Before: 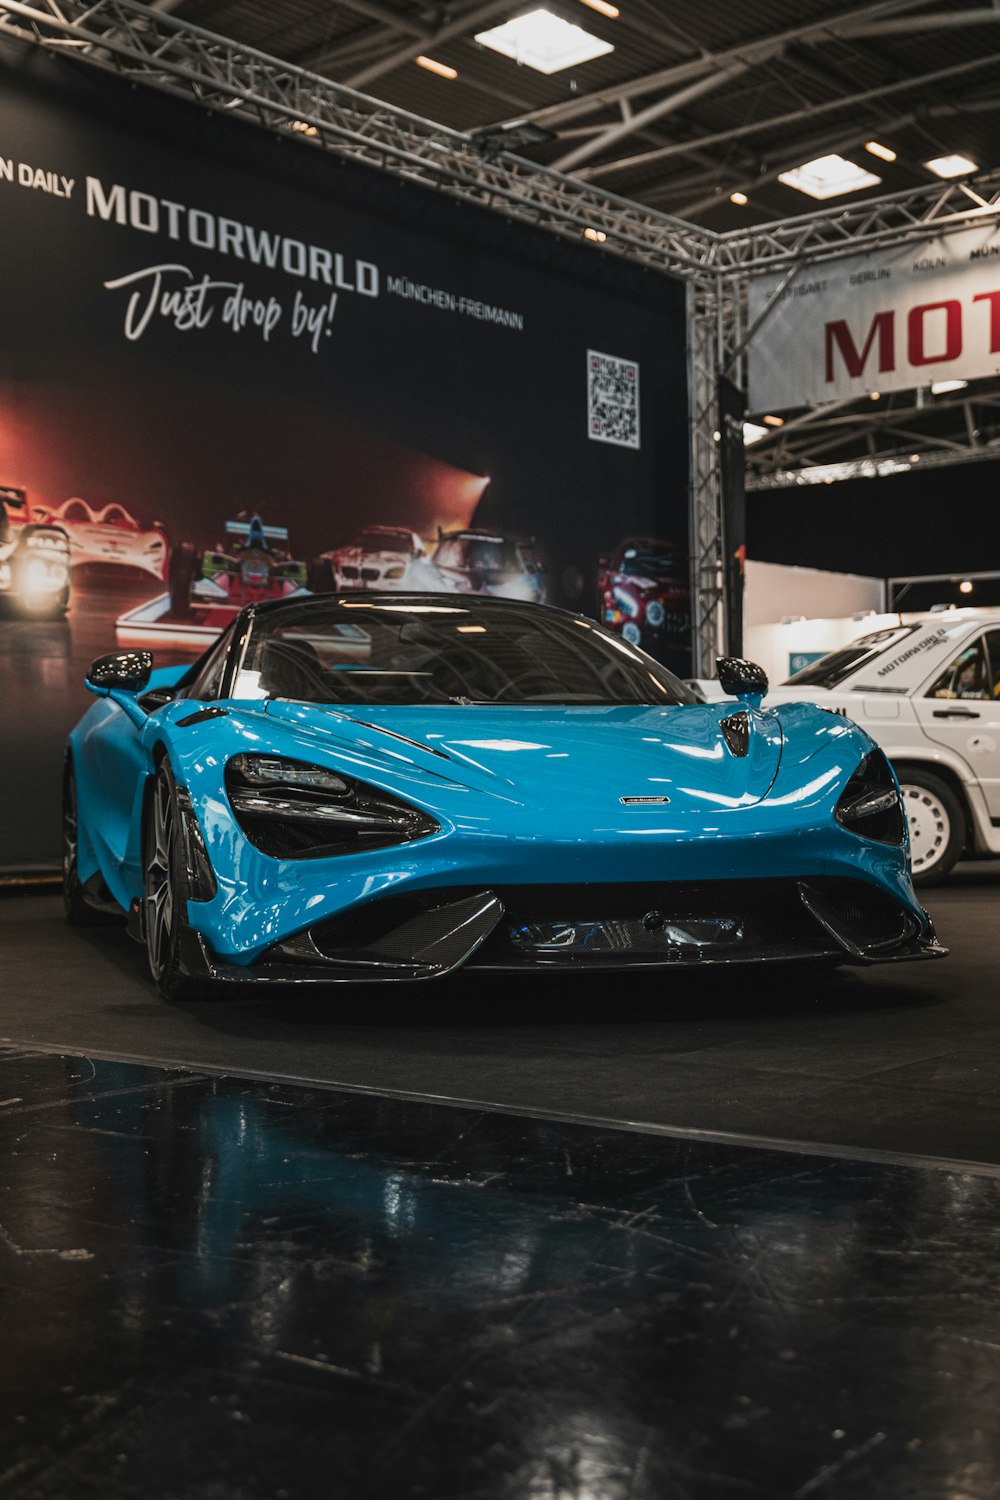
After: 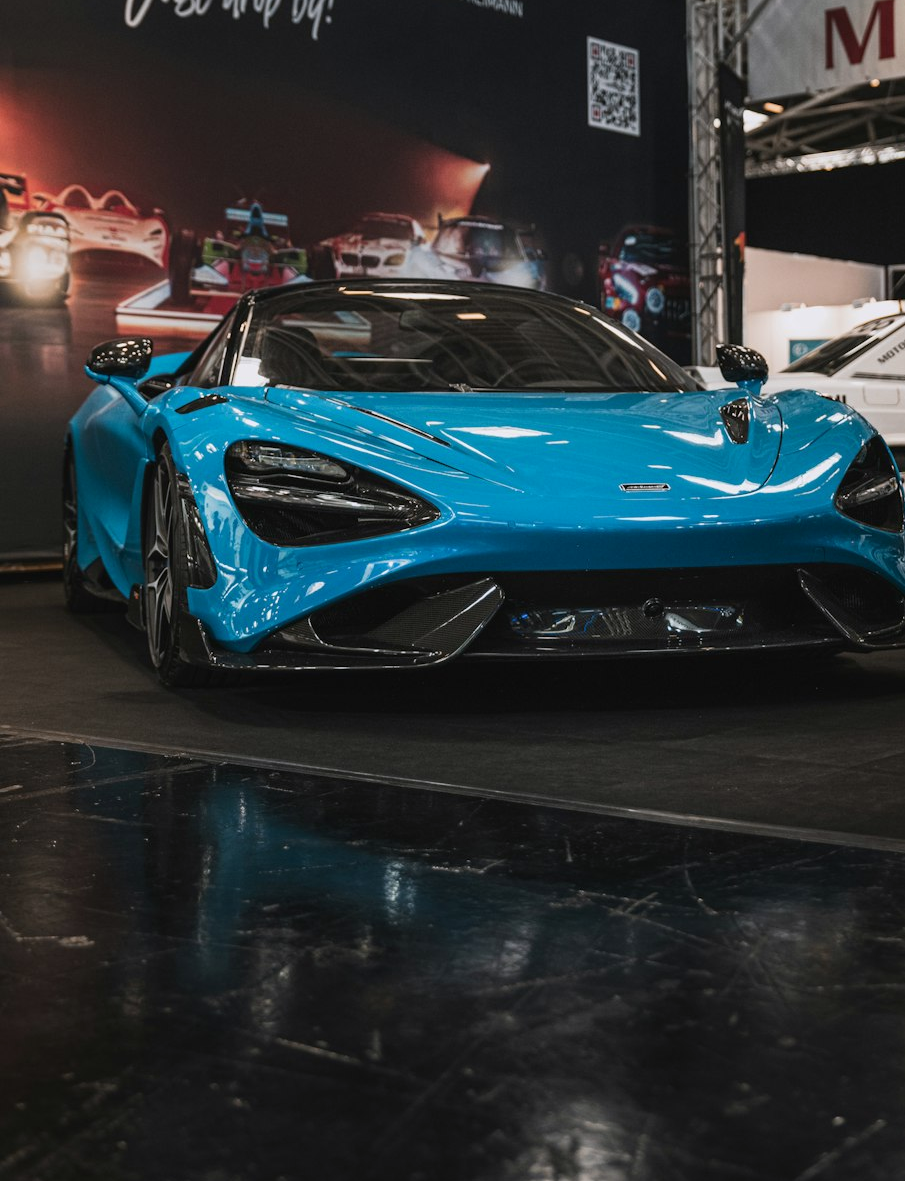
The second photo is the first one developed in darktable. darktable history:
crop: top 20.916%, right 9.437%, bottom 0.316%
white balance: red 1.004, blue 1.024
